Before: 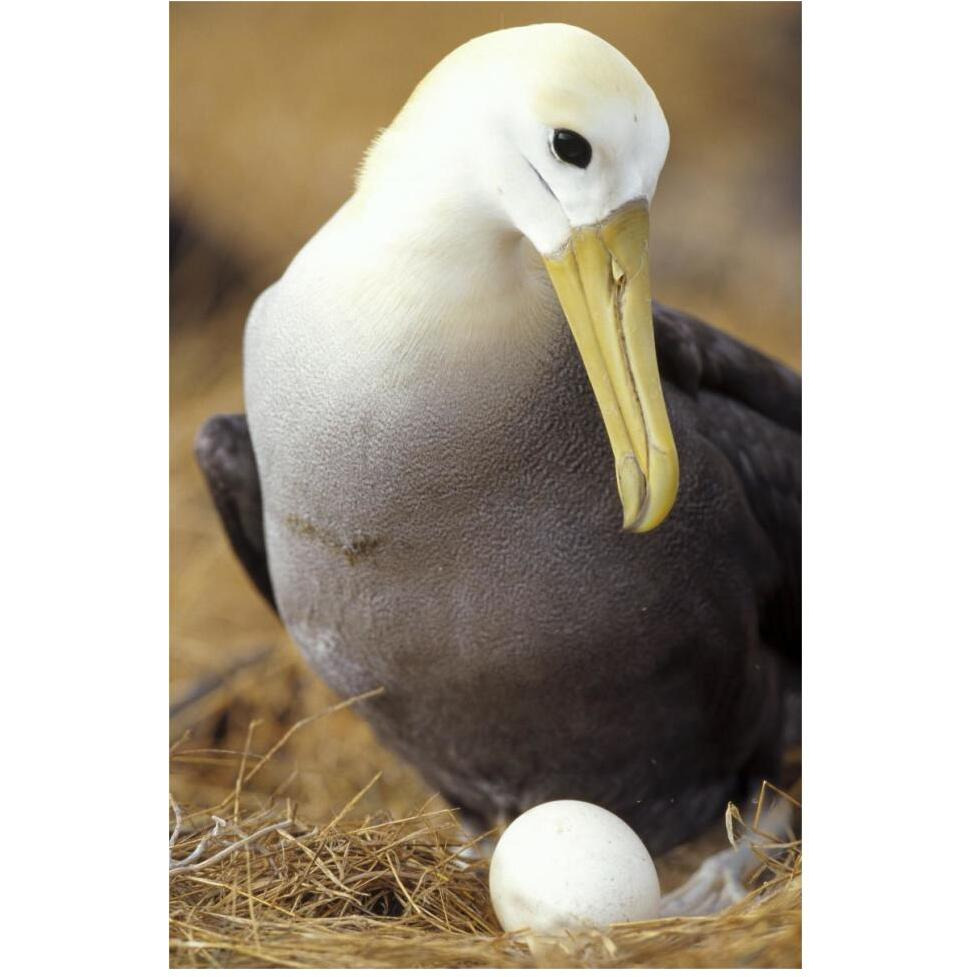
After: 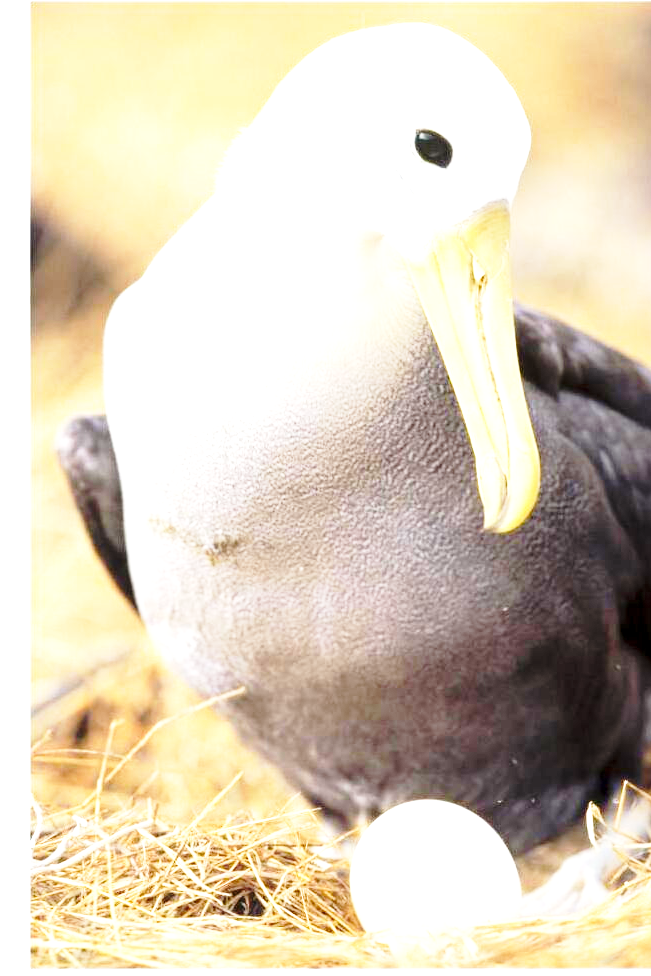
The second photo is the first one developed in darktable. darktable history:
exposure: black level correction 0.001, exposure 1.735 EV, compensate highlight preservation false
white balance: red 1, blue 1
crop and rotate: left 14.292%, right 19.041%
base curve: curves: ch0 [(0, 0) (0.028, 0.03) (0.121, 0.232) (0.46, 0.748) (0.859, 0.968) (1, 1)], preserve colors none
